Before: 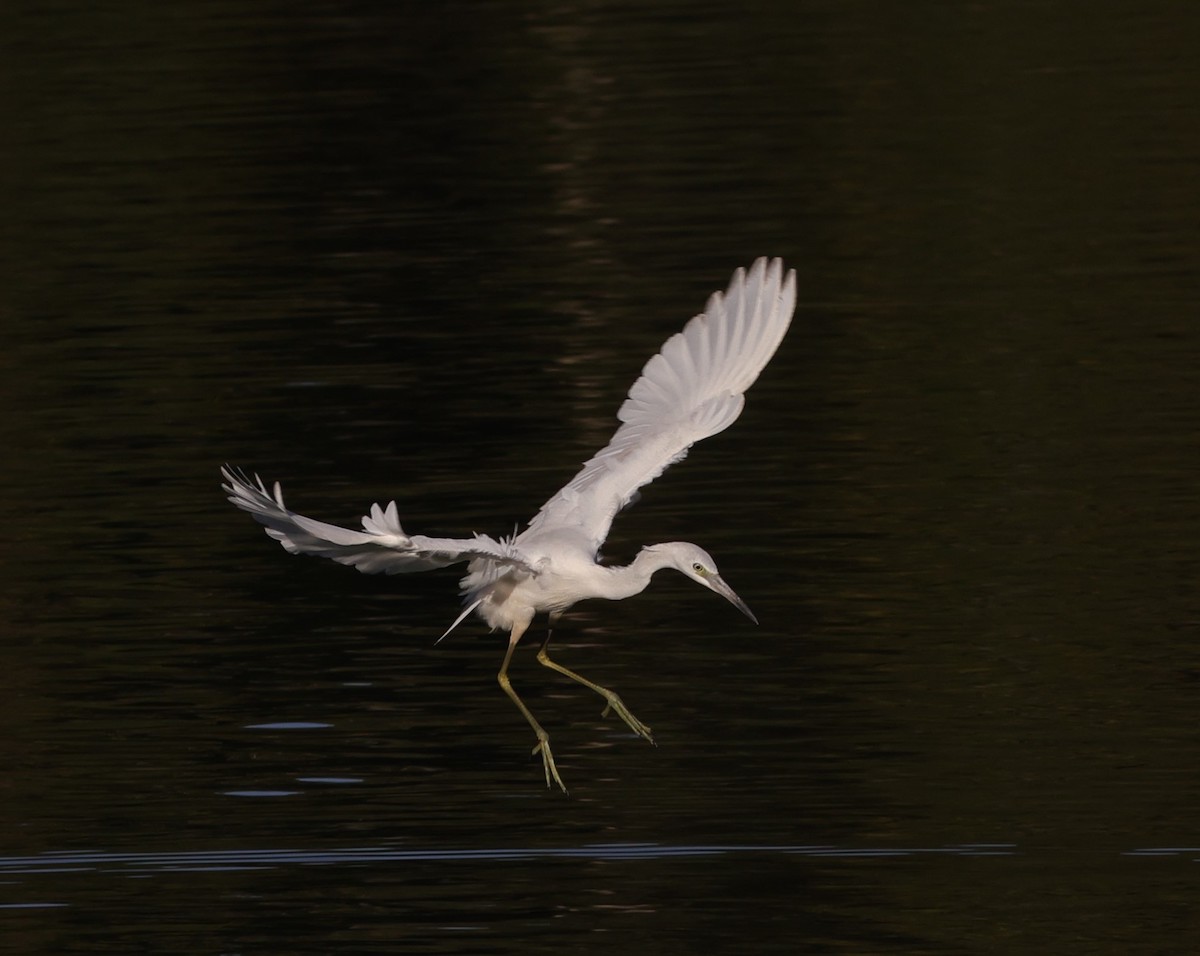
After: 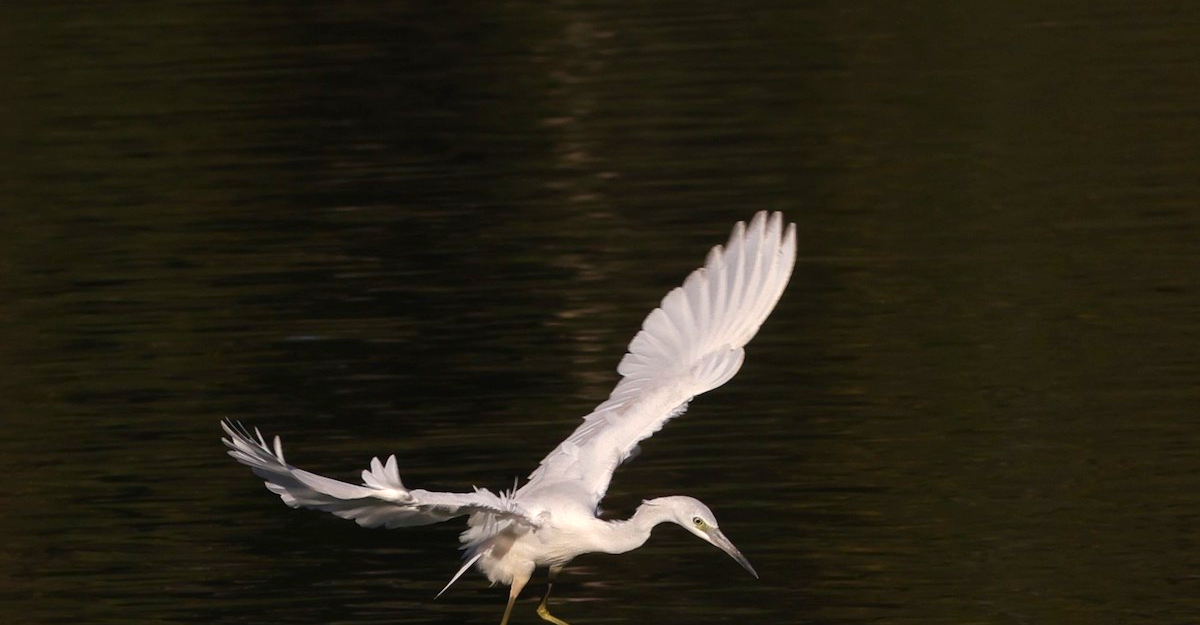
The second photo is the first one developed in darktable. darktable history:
color correction: highlights b* -0.045, saturation 1.13
crop and rotate: top 4.827%, bottom 29.769%
exposure: exposure 0.608 EV, compensate highlight preservation false
